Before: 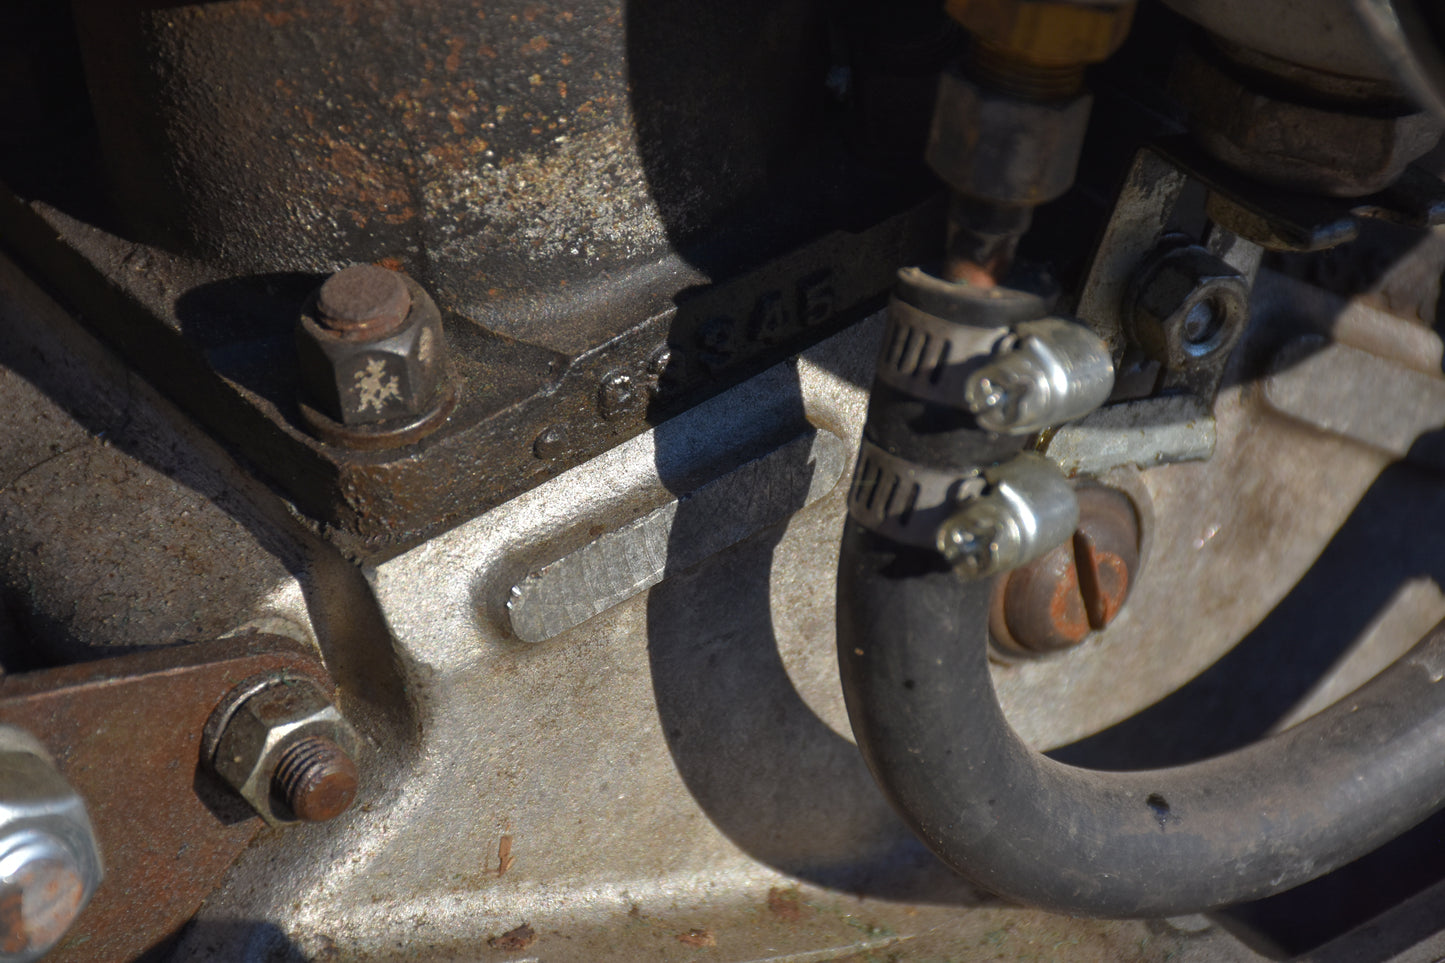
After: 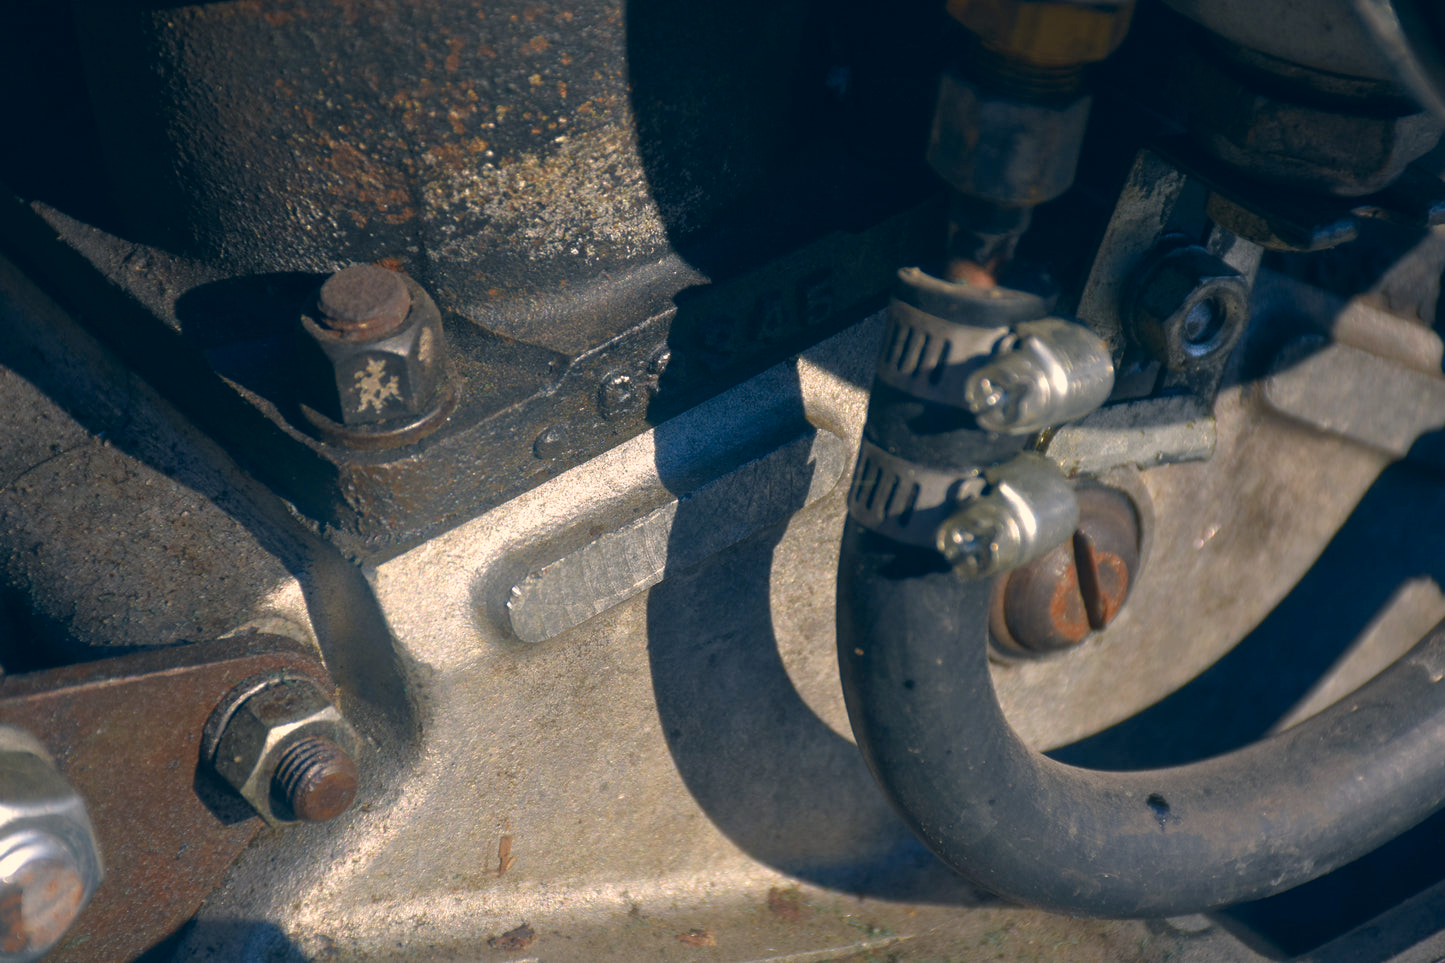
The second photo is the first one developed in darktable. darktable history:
color correction: highlights a* 10.32, highlights b* 14.66, shadows a* -9.59, shadows b* -15.02
bloom: on, module defaults
